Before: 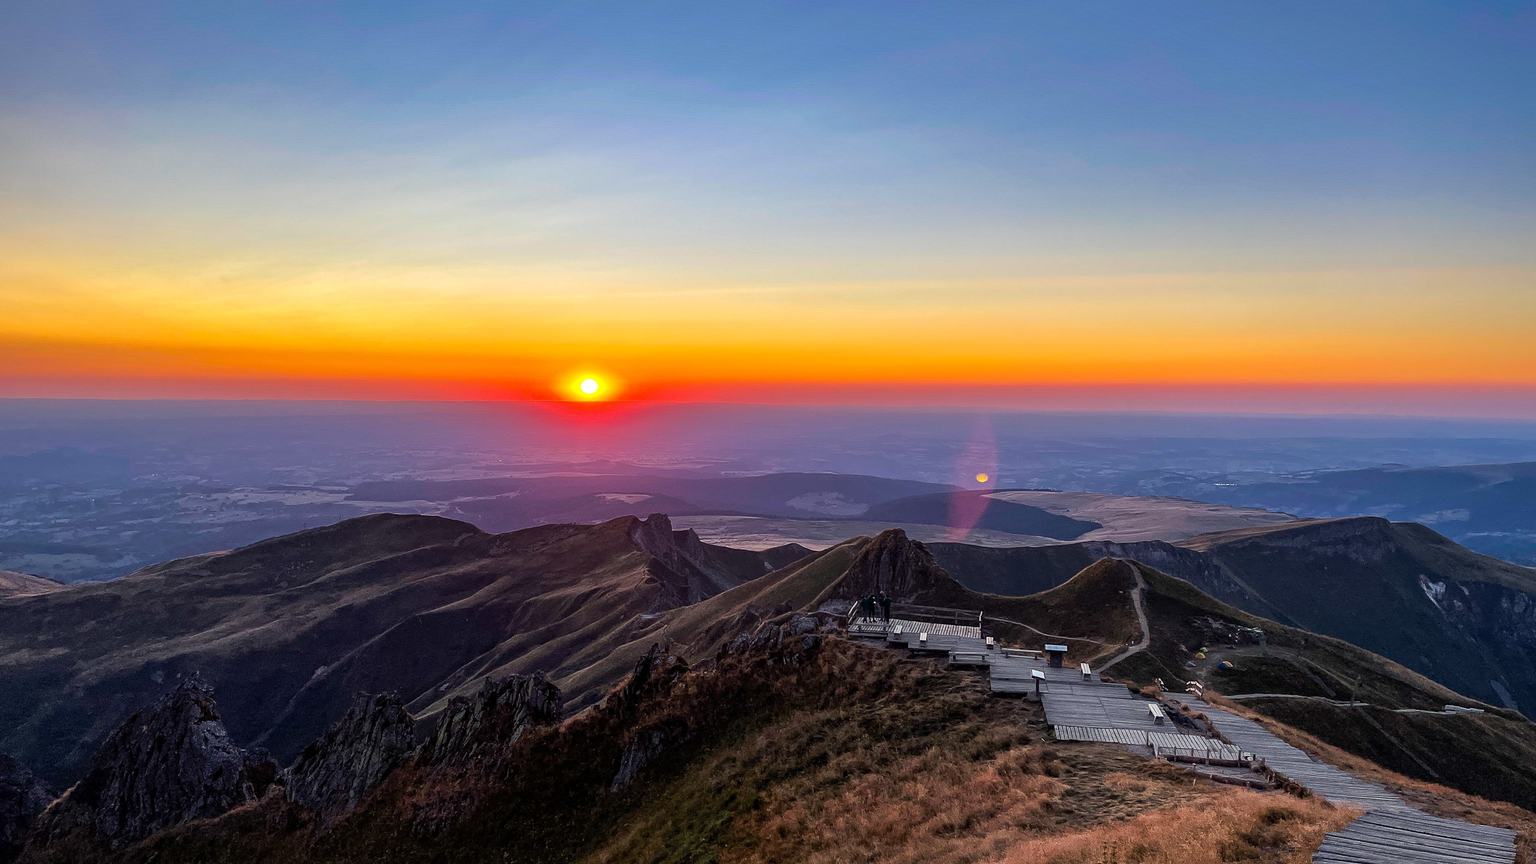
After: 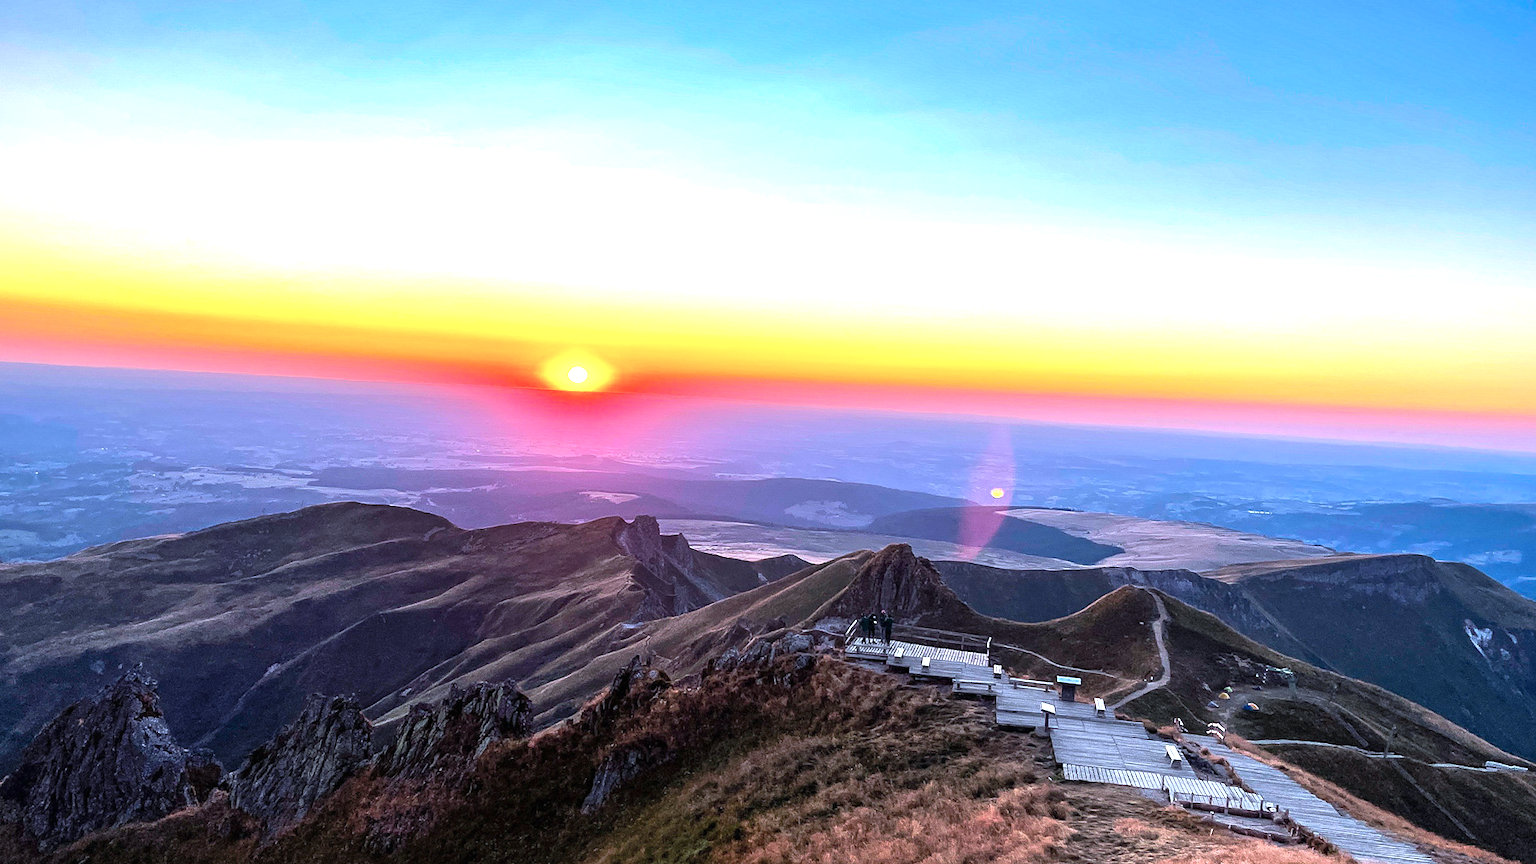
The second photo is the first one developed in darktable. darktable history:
crop and rotate: angle -2.63°
exposure: black level correction 0, exposure 1.282 EV, compensate exposure bias true, compensate highlight preservation false
color correction: highlights a* -2.43, highlights b* -18.62
